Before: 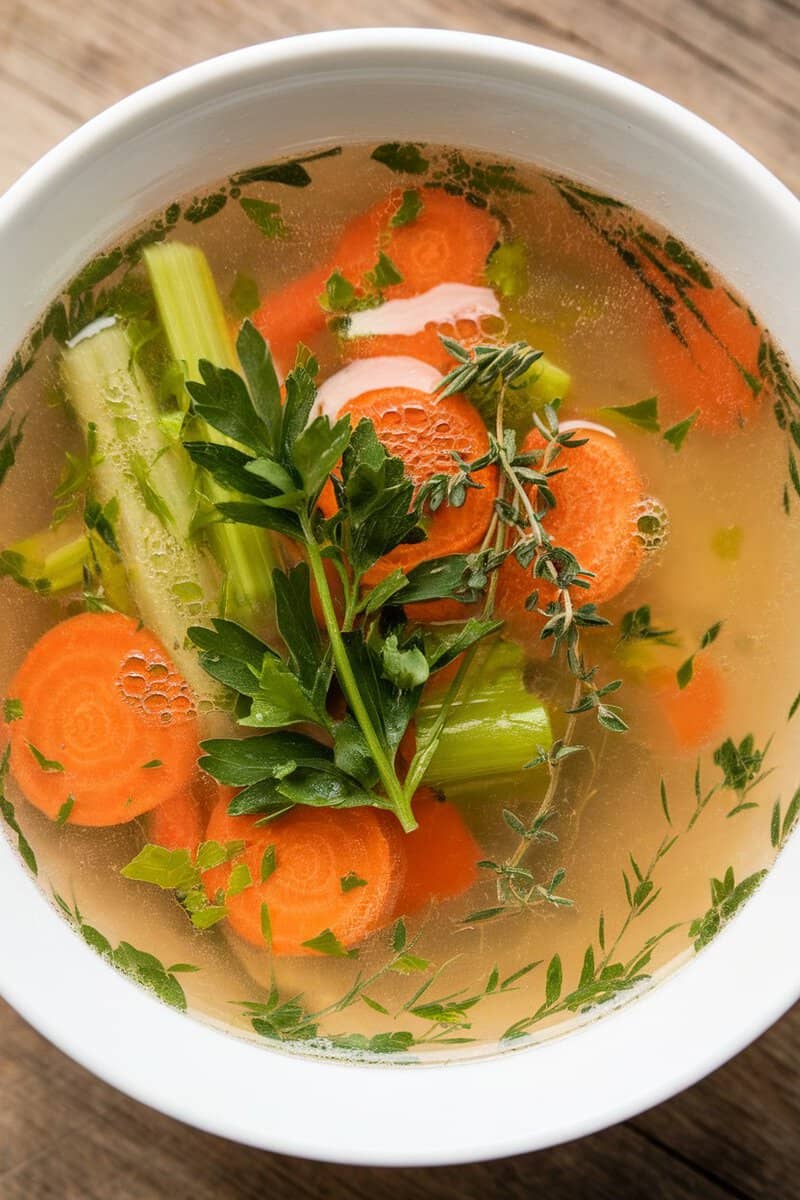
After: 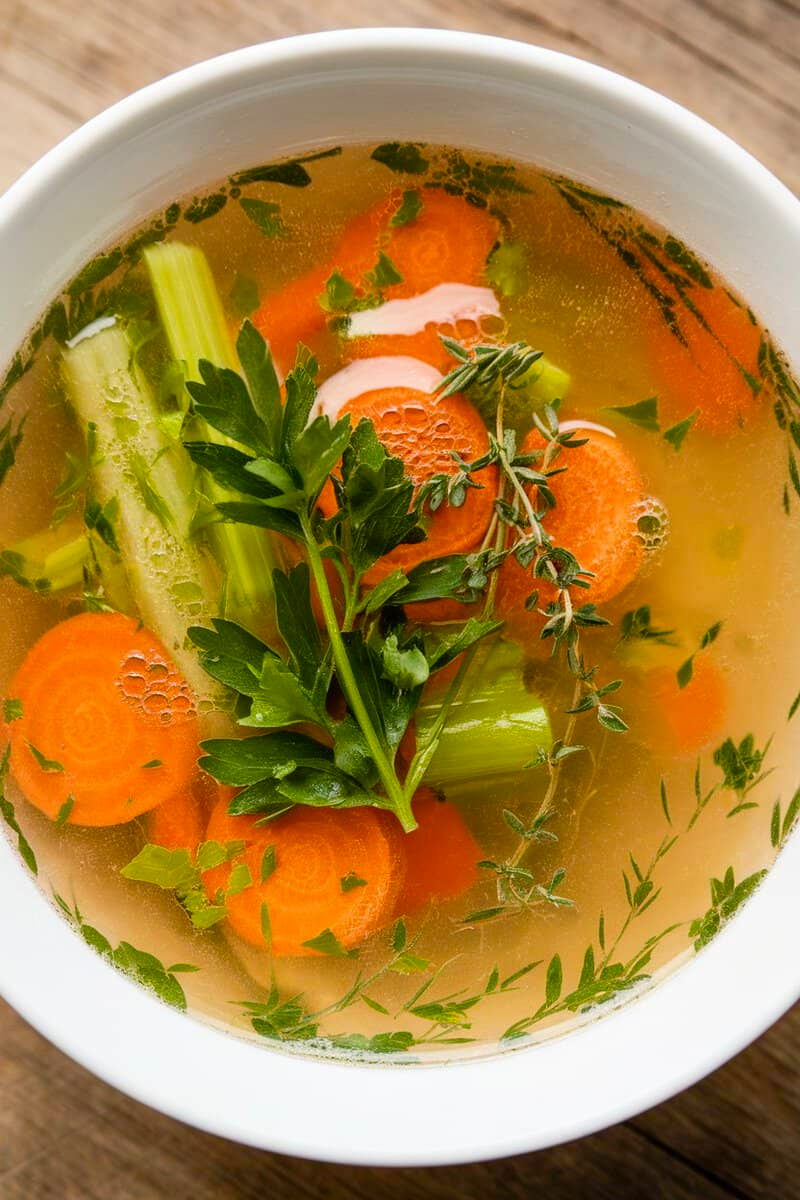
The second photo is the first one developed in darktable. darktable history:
color balance rgb: linear chroma grading › shadows 31.584%, linear chroma grading › global chroma -1.895%, linear chroma grading › mid-tones 3.977%, perceptual saturation grading › global saturation 3.958%, global vibrance 20%
